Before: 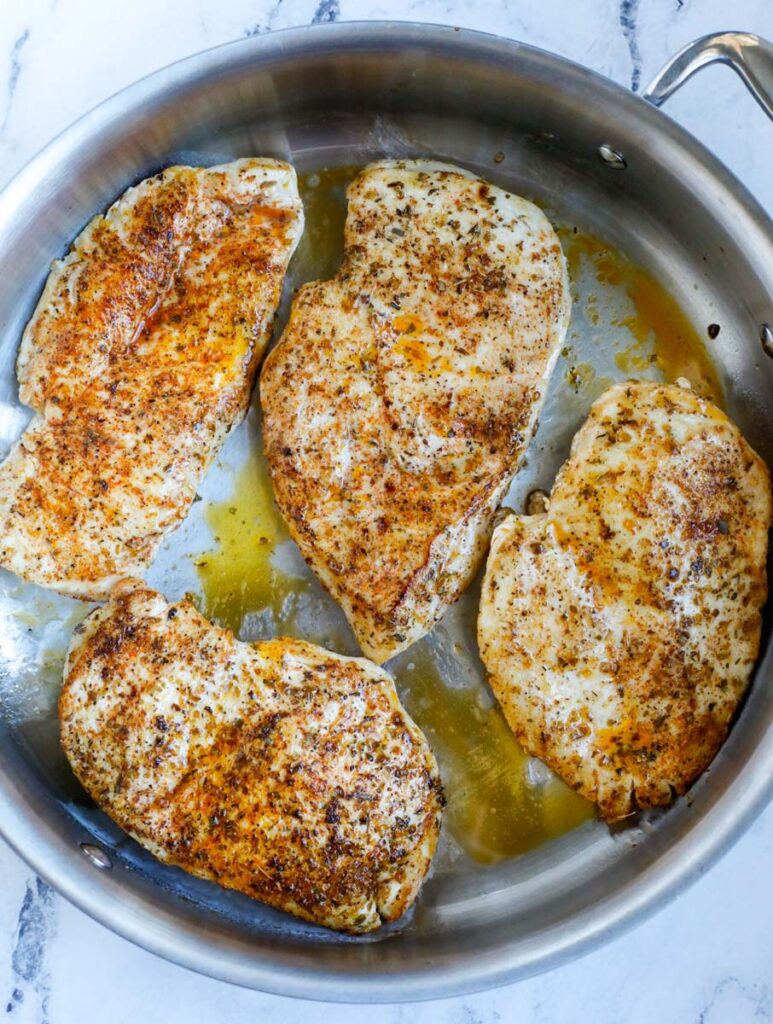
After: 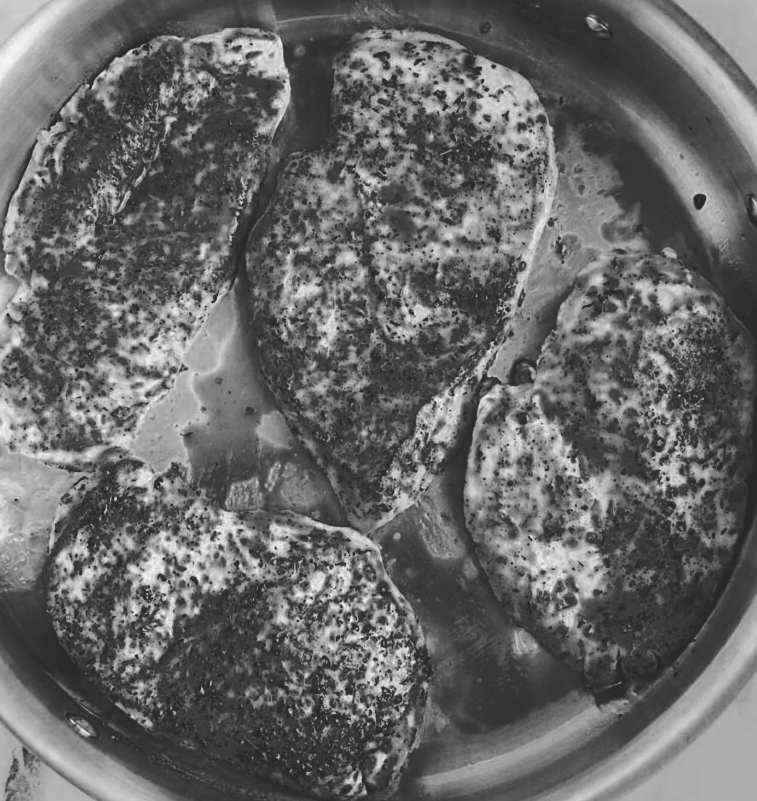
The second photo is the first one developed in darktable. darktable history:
shadows and highlights: shadows -31.14, highlights 30.23, highlights color adjustment 38.84%
crop and rotate: left 1.889%, top 12.7%, right 0.145%, bottom 9.006%
base curve: curves: ch0 [(0, 0.024) (0.055, 0.065) (0.121, 0.166) (0.236, 0.319) (0.693, 0.726) (1, 1)], preserve colors none
color zones: curves: ch0 [(0.002, 0.429) (0.121, 0.212) (0.198, 0.113) (0.276, 0.344) (0.331, 0.541) (0.41, 0.56) (0.482, 0.289) (0.619, 0.227) (0.721, 0.18) (0.821, 0.435) (0.928, 0.555) (1, 0.587)]; ch1 [(0, 0) (0.143, 0) (0.286, 0) (0.429, 0) (0.571, 0) (0.714, 0) (0.857, 0)]
tone equalizer: -8 EV 0.288 EV, -7 EV 0.396 EV, -6 EV 0.43 EV, -5 EV 0.221 EV, -3 EV -0.282 EV, -2 EV -0.409 EV, -1 EV -0.416 EV, +0 EV -0.226 EV
sharpen: on, module defaults
